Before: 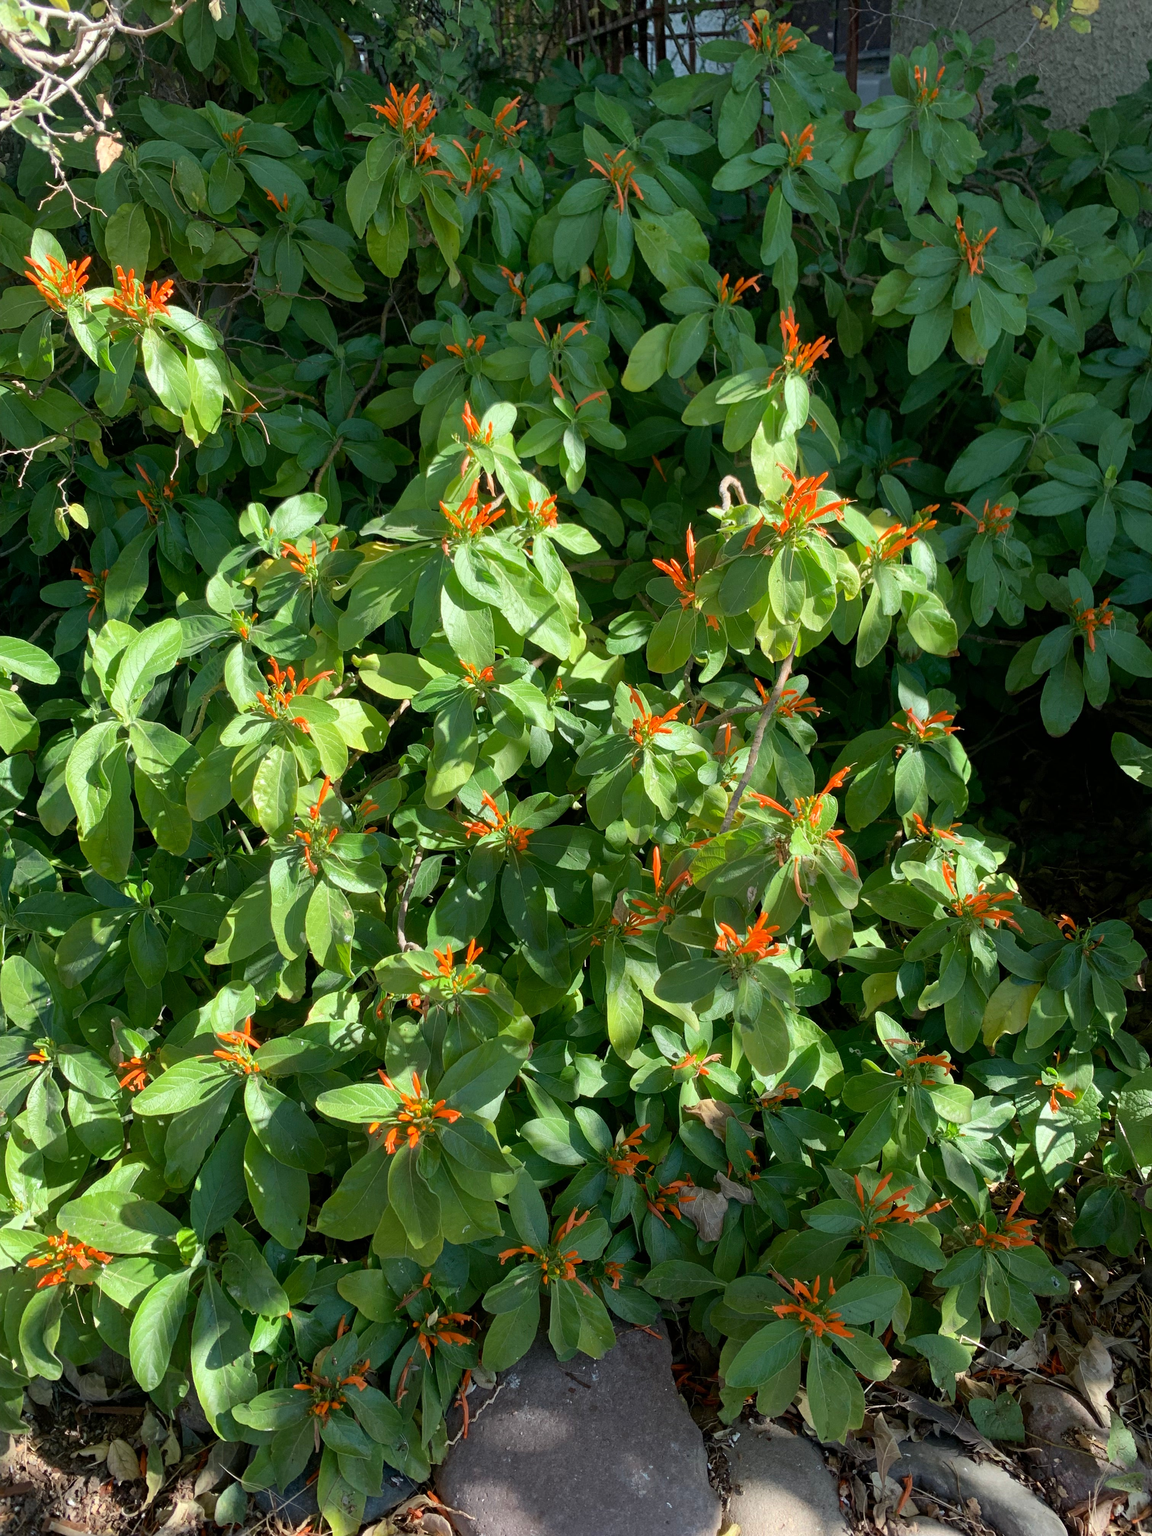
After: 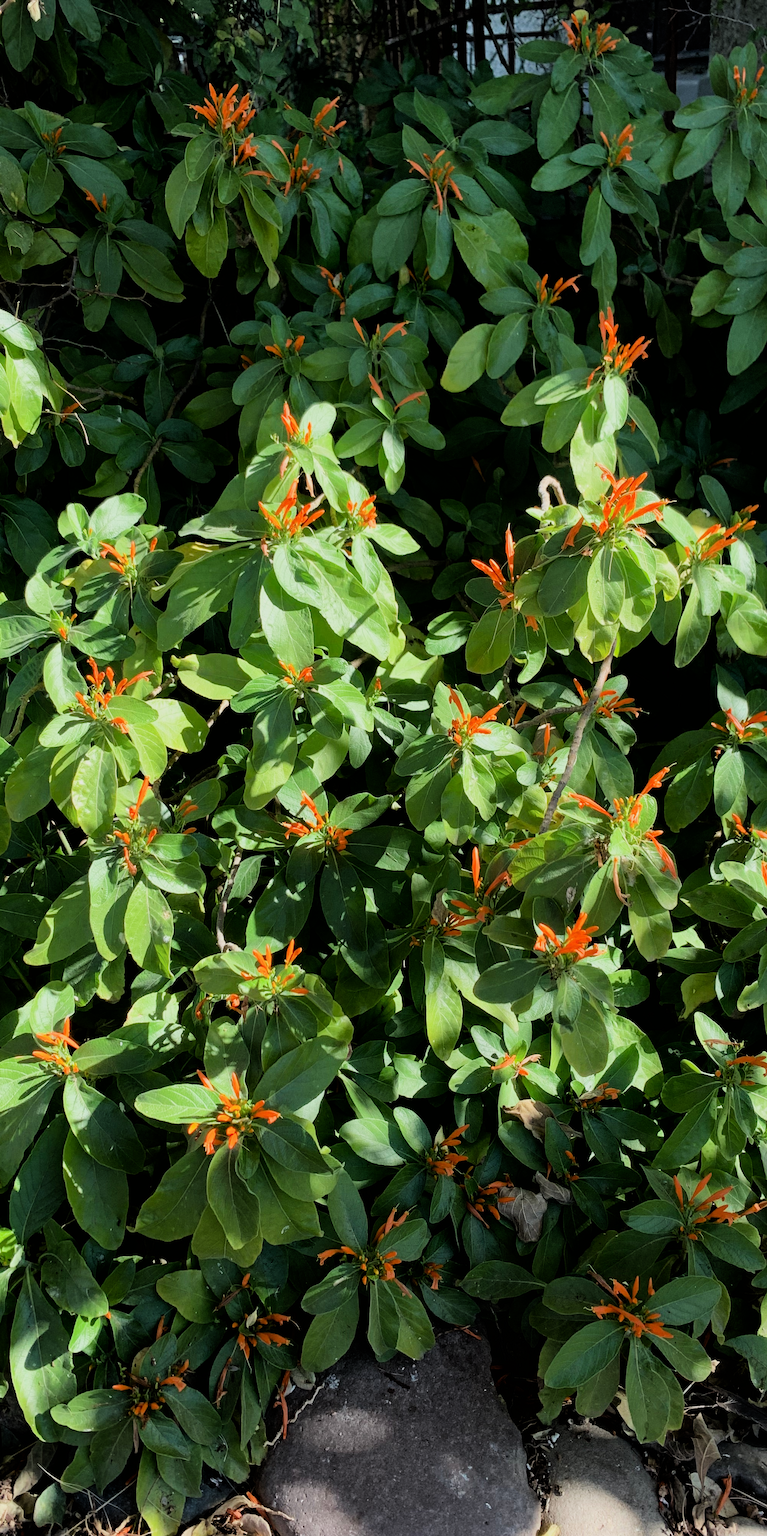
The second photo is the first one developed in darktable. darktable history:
crop and rotate: left 15.754%, right 17.579%
filmic rgb: black relative exposure -5 EV, hardness 2.88, contrast 1.4, highlights saturation mix -20%
